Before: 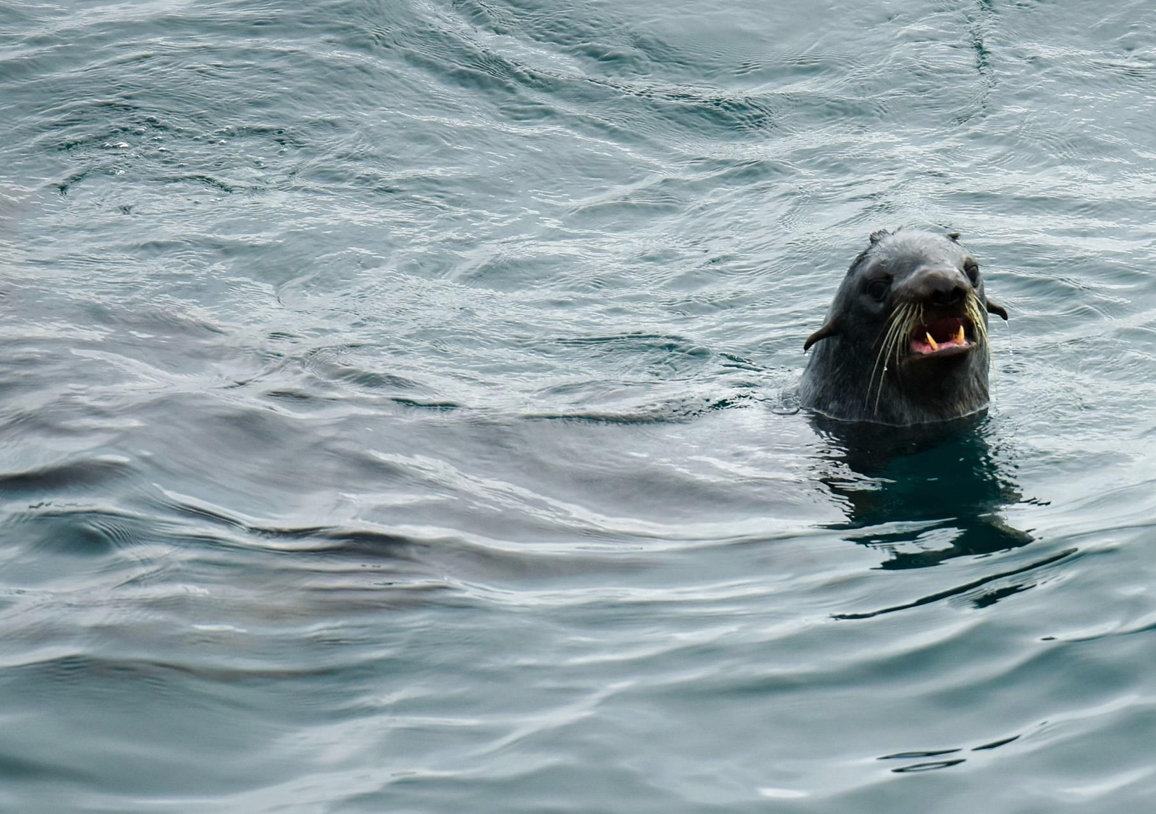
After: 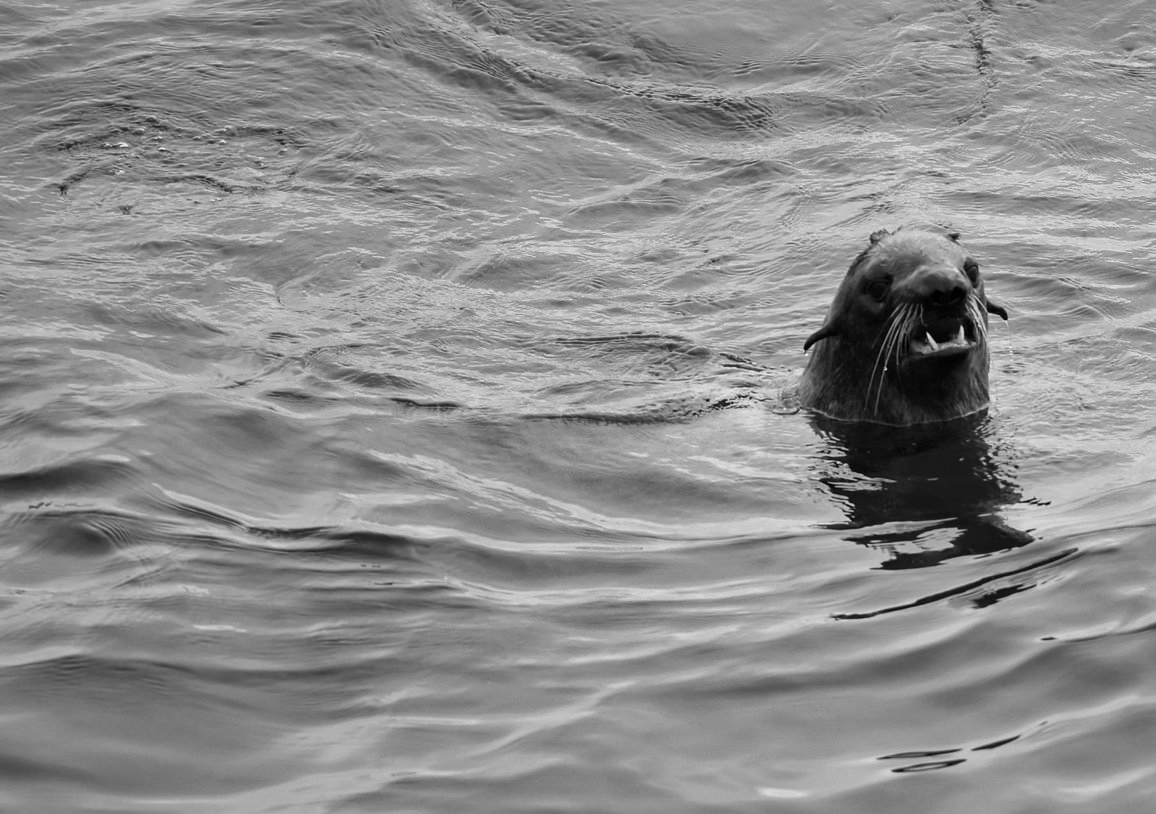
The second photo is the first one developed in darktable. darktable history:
shadows and highlights: low approximation 0.01, soften with gaussian
monochrome: a -74.22, b 78.2
